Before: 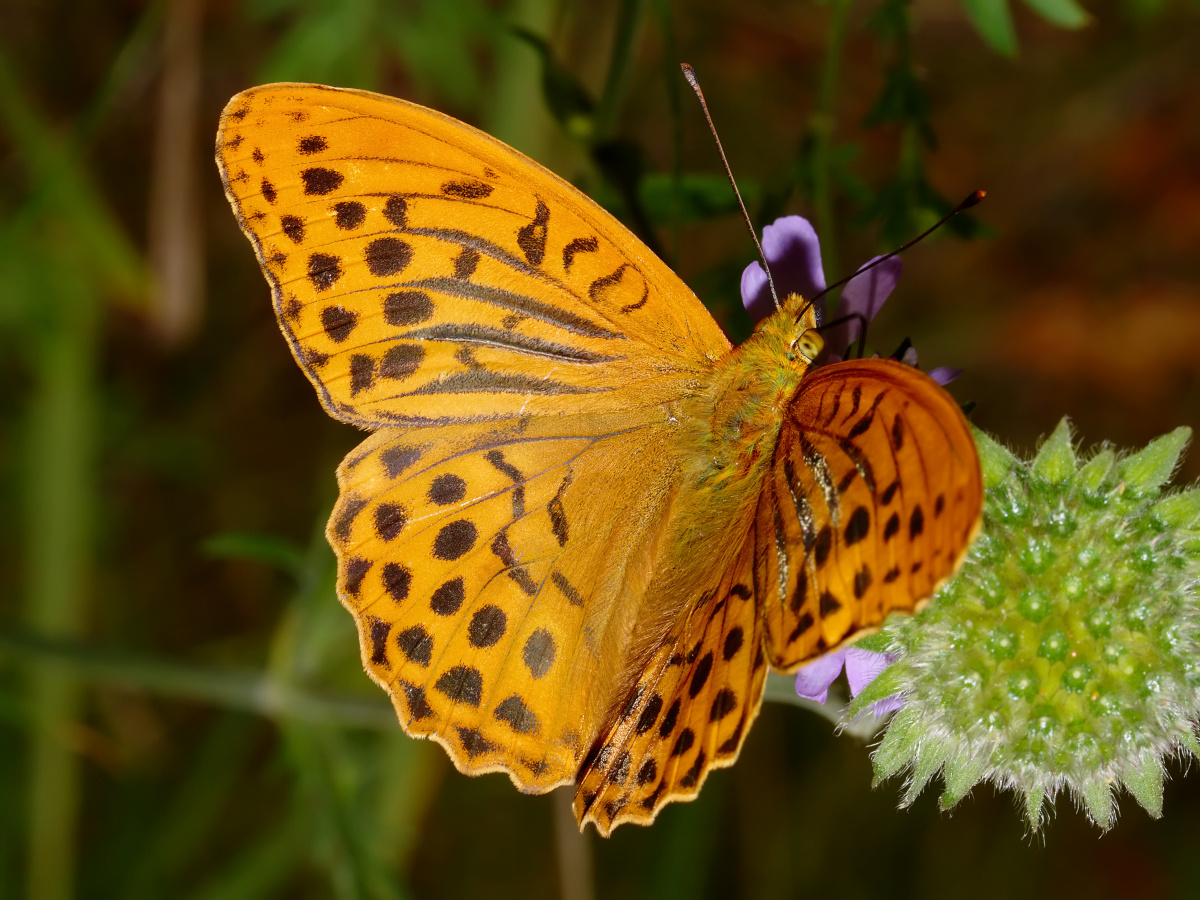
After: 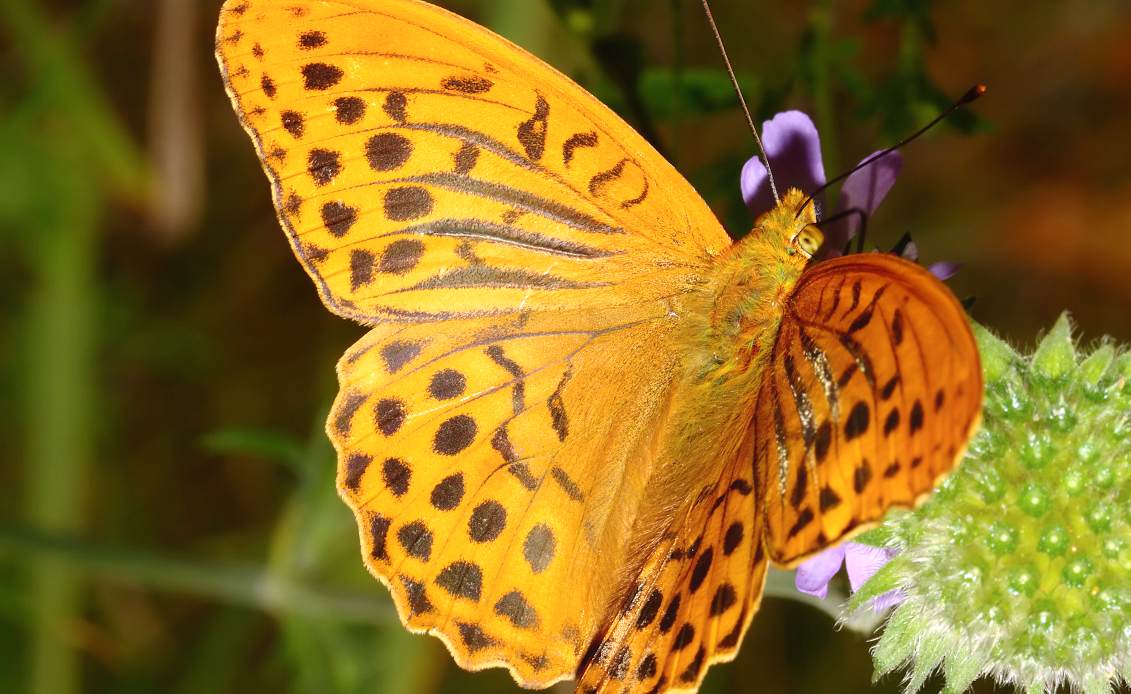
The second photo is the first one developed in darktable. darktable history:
contrast brightness saturation: saturation -0.04
exposure: exposure 0.657 EV, compensate highlight preservation false
contrast equalizer: octaves 7, y [[0.6 ×6], [0.55 ×6], [0 ×6], [0 ×6], [0 ×6]], mix -0.3
crop and rotate: angle 0.03°, top 11.643%, right 5.651%, bottom 11.189%
